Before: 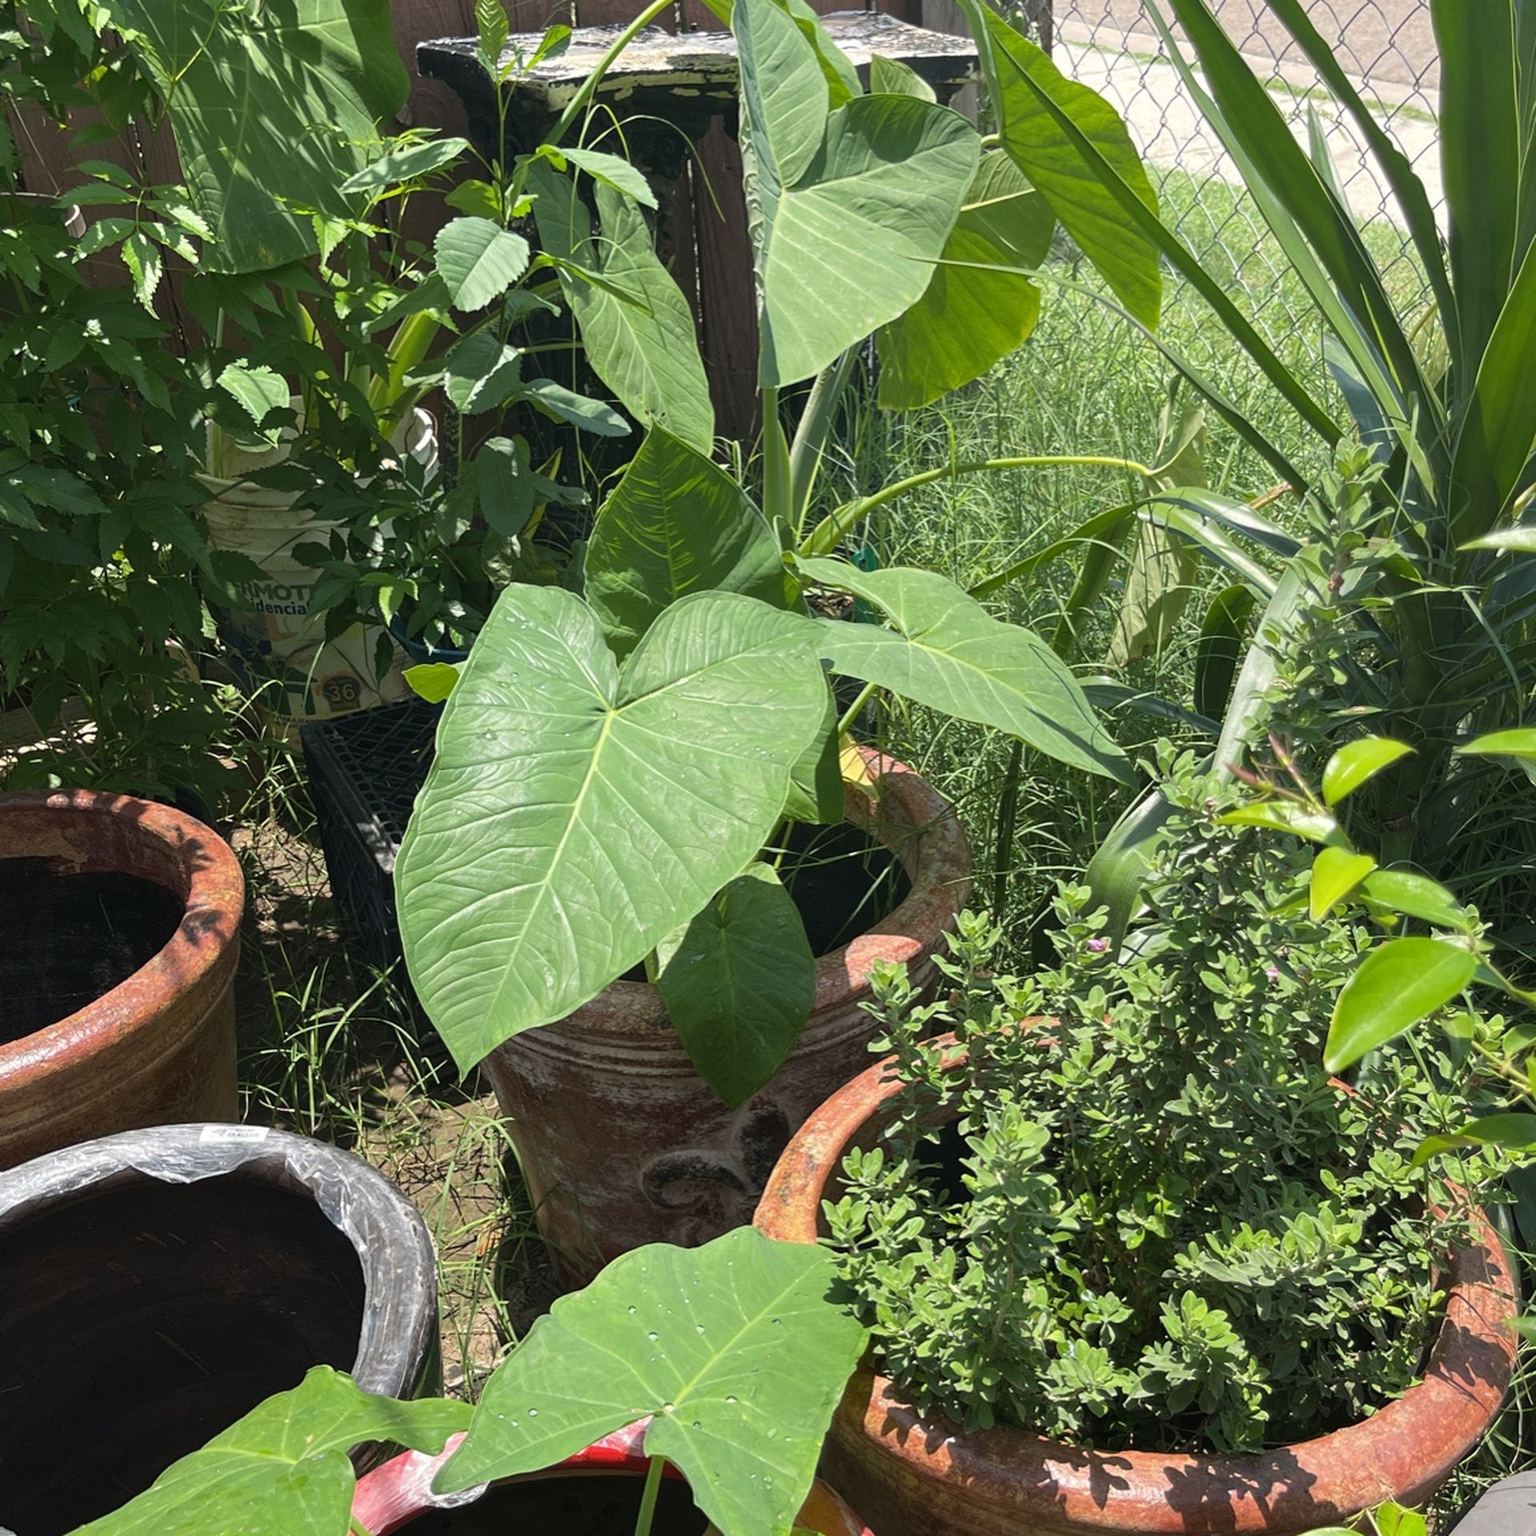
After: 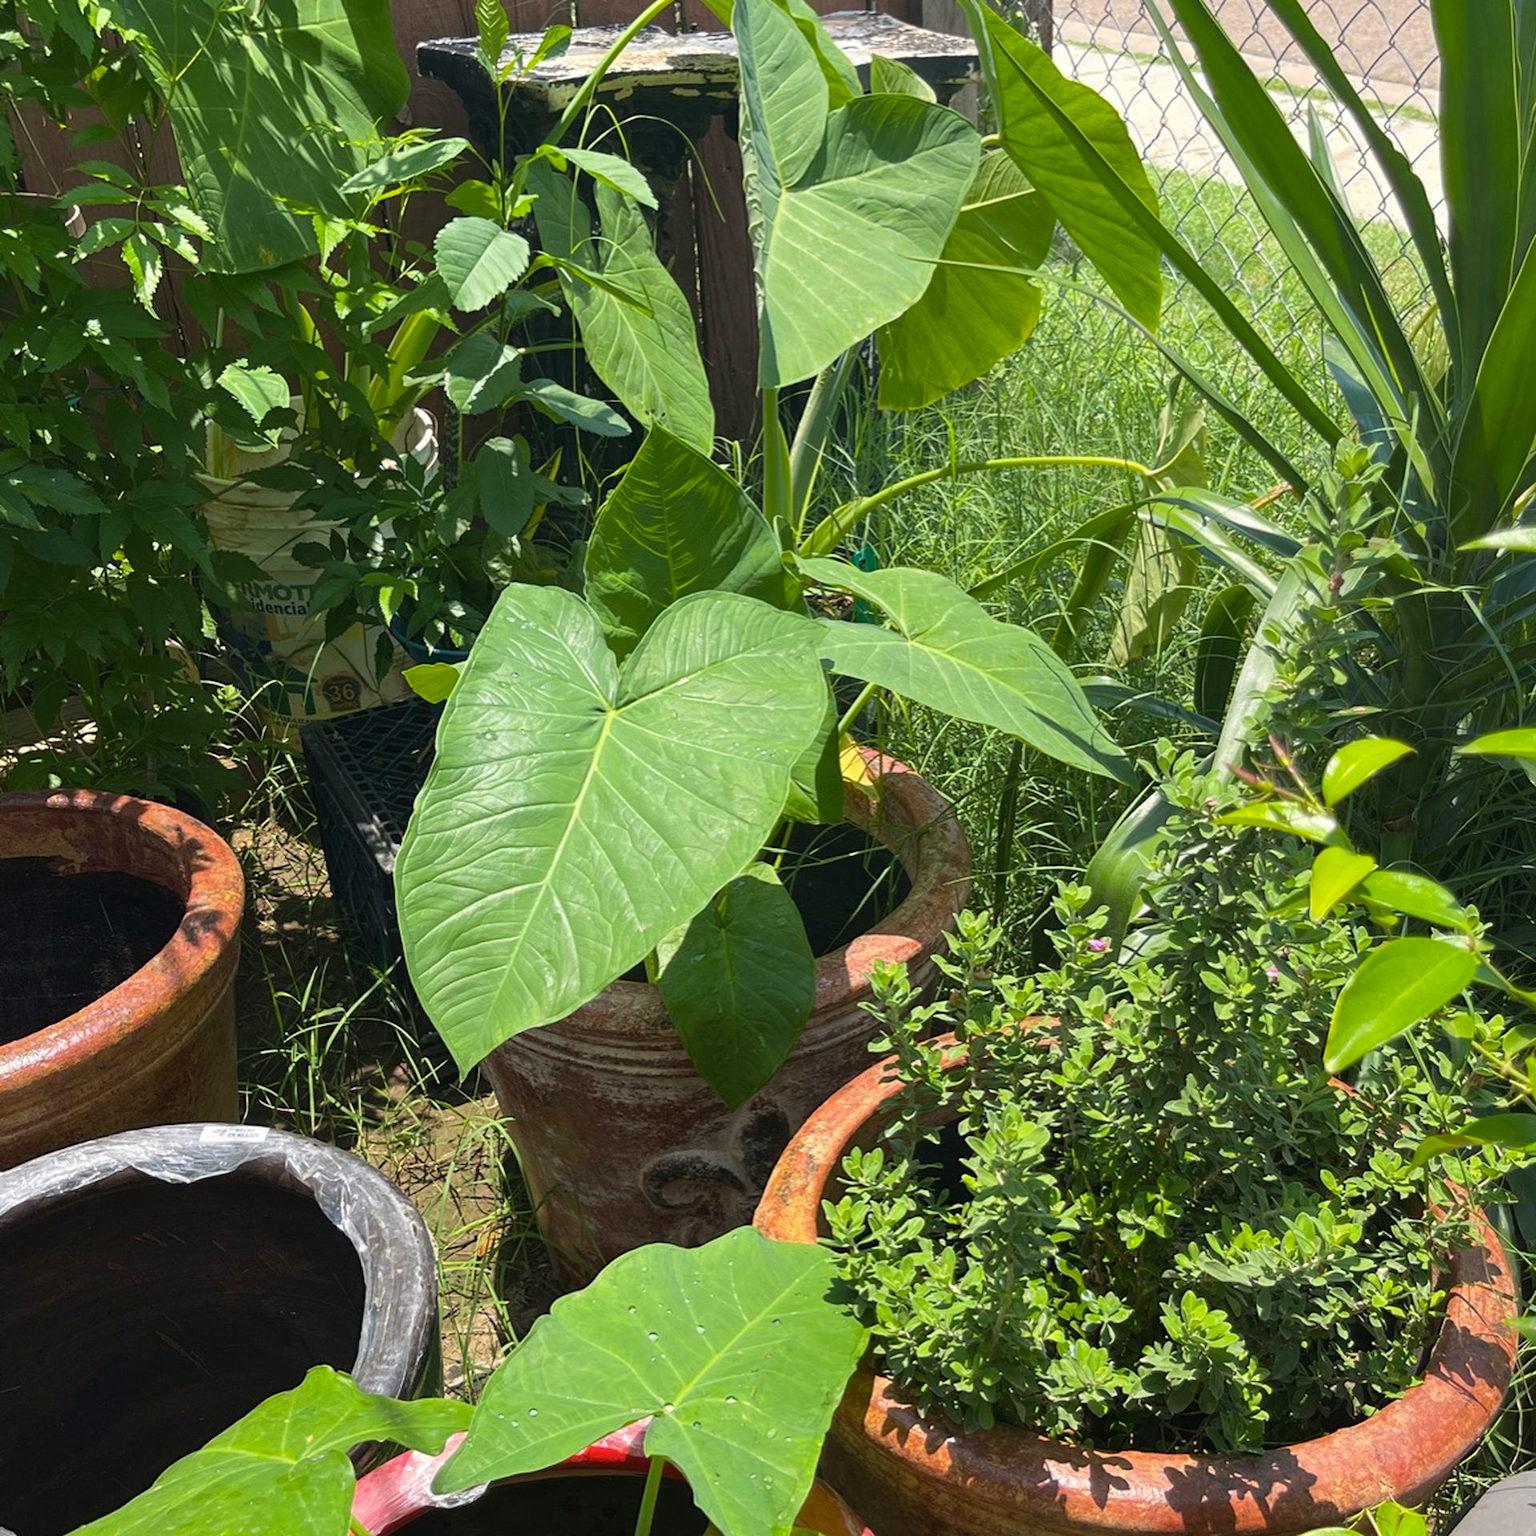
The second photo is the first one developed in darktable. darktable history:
color balance rgb: perceptual saturation grading › global saturation -0.014%, global vibrance 42.015%
